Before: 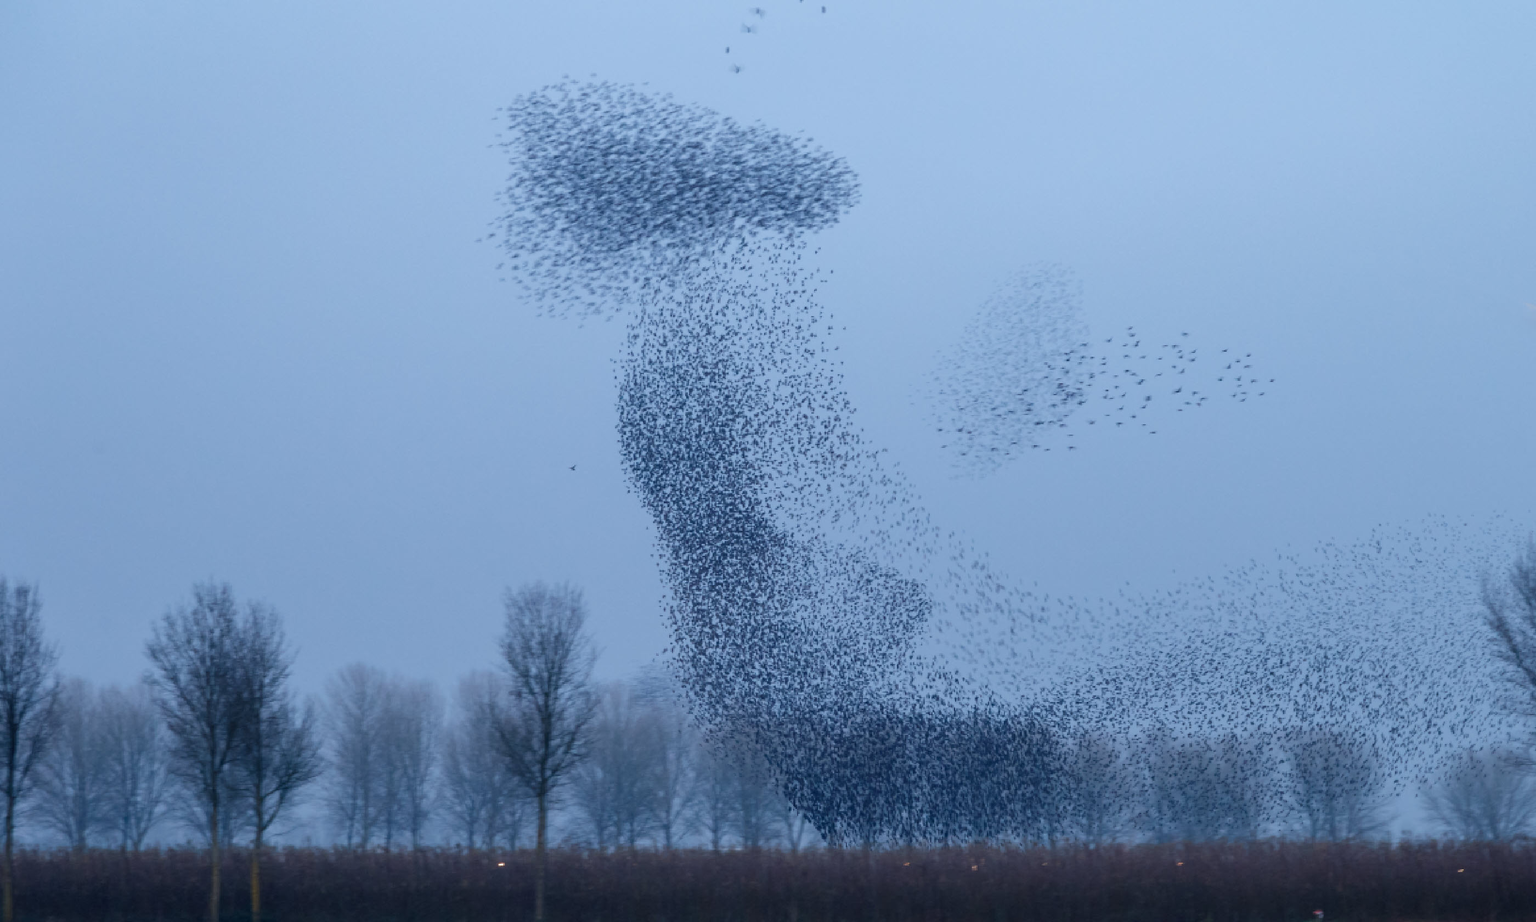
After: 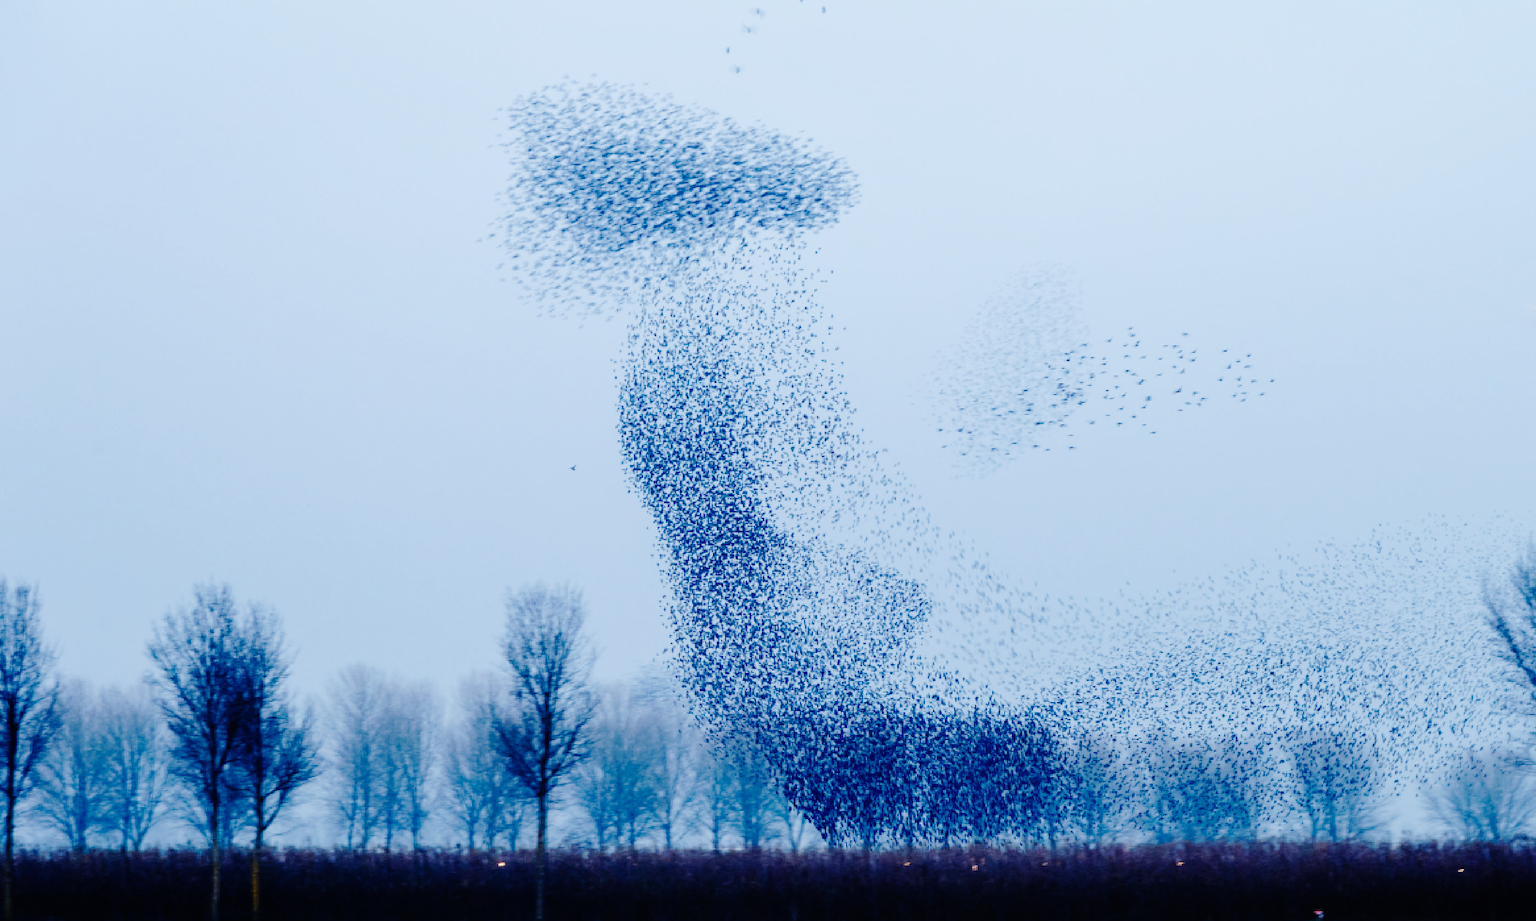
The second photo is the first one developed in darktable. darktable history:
tone equalizer: on, module defaults
base curve: curves: ch0 [(0, 0) (0.036, 0.01) (0.123, 0.254) (0.258, 0.504) (0.507, 0.748) (1, 1)], preserve colors none
